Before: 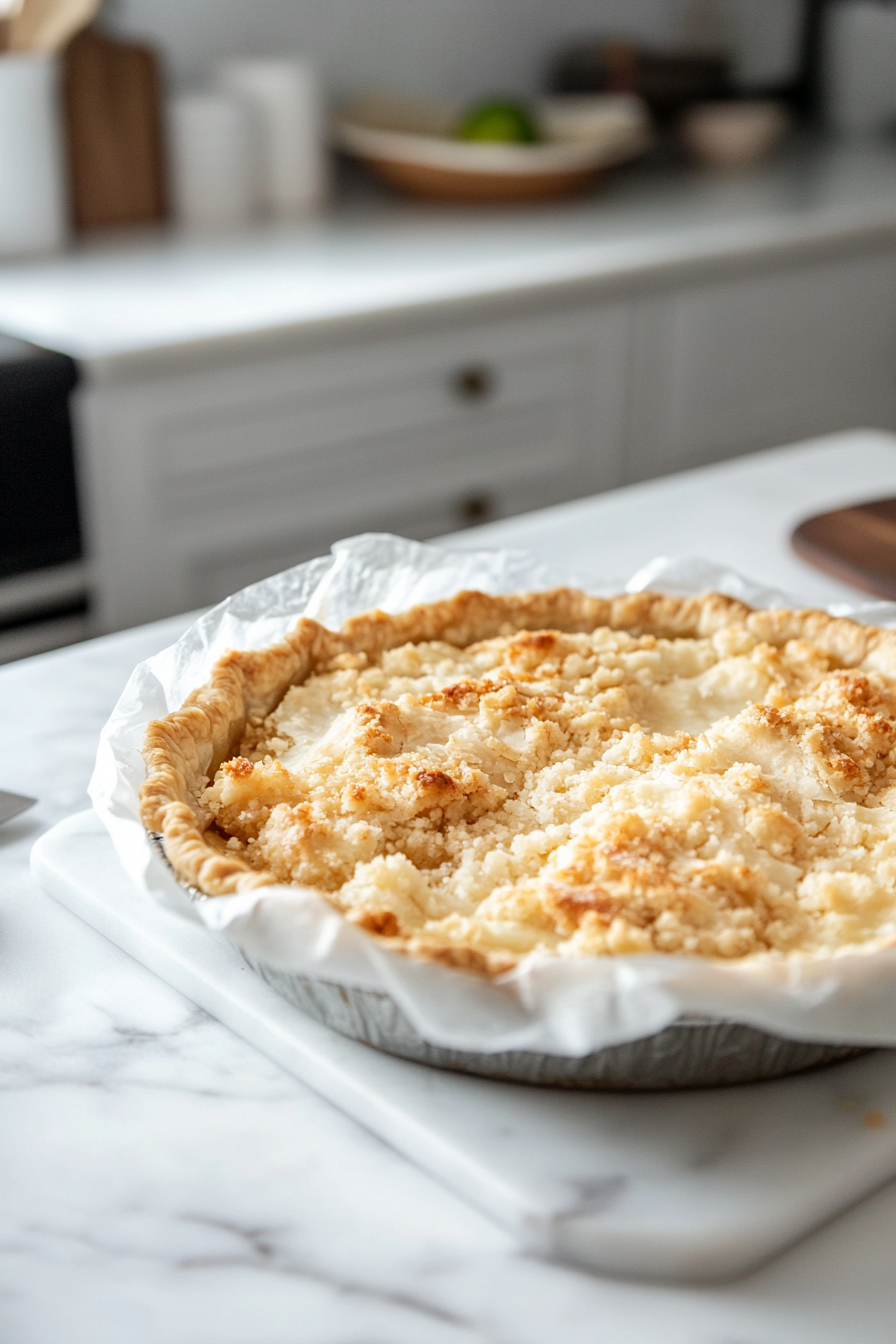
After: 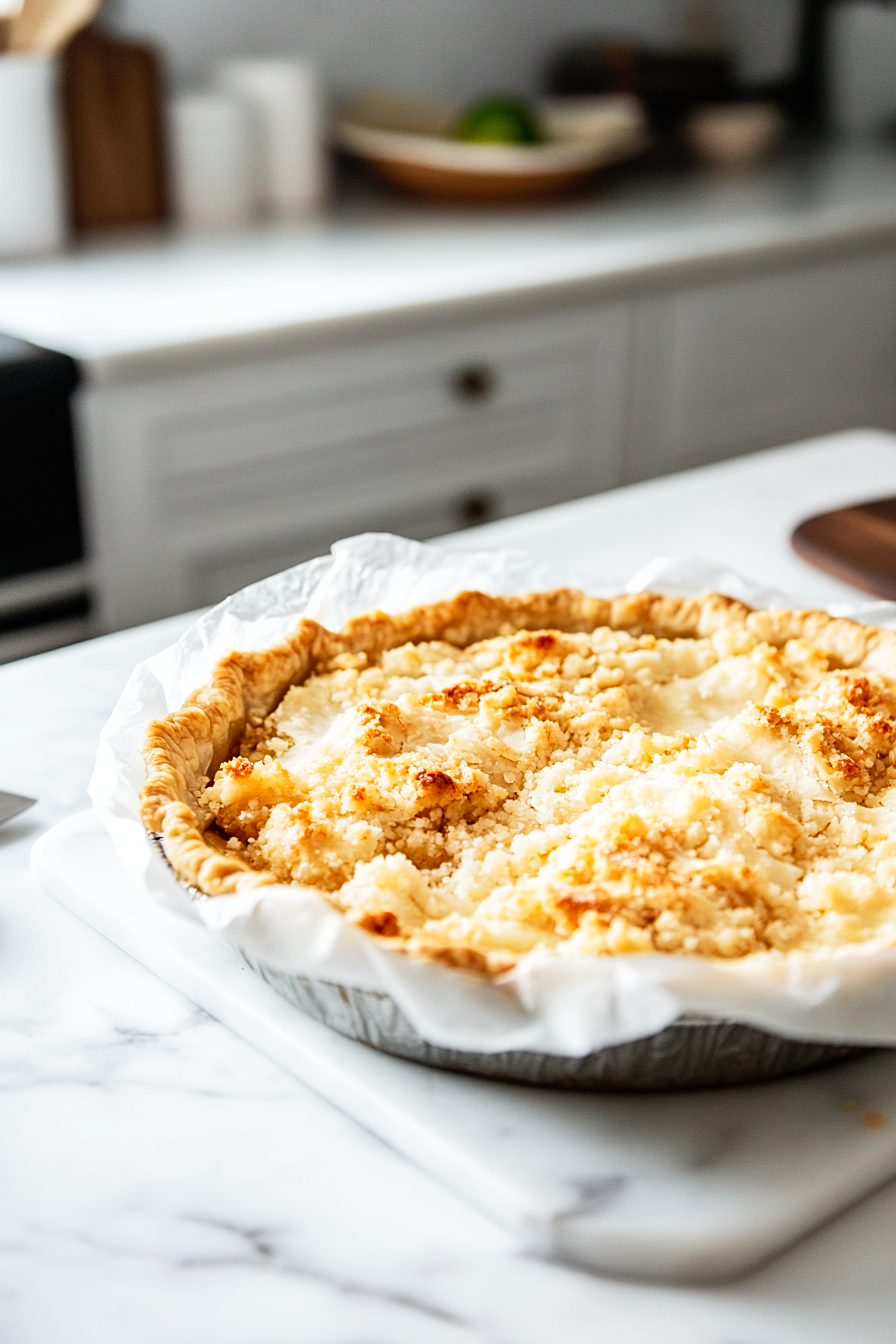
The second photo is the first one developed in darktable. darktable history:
tone curve: curves: ch0 [(0, 0) (0.003, 0.008) (0.011, 0.008) (0.025, 0.011) (0.044, 0.017) (0.069, 0.026) (0.1, 0.039) (0.136, 0.054) (0.177, 0.093) (0.224, 0.15) (0.277, 0.21) (0.335, 0.285) (0.399, 0.366) (0.468, 0.462) (0.543, 0.564) (0.623, 0.679) (0.709, 0.79) (0.801, 0.883) (0.898, 0.95) (1, 1)], preserve colors none
sharpen: amount 0.208
